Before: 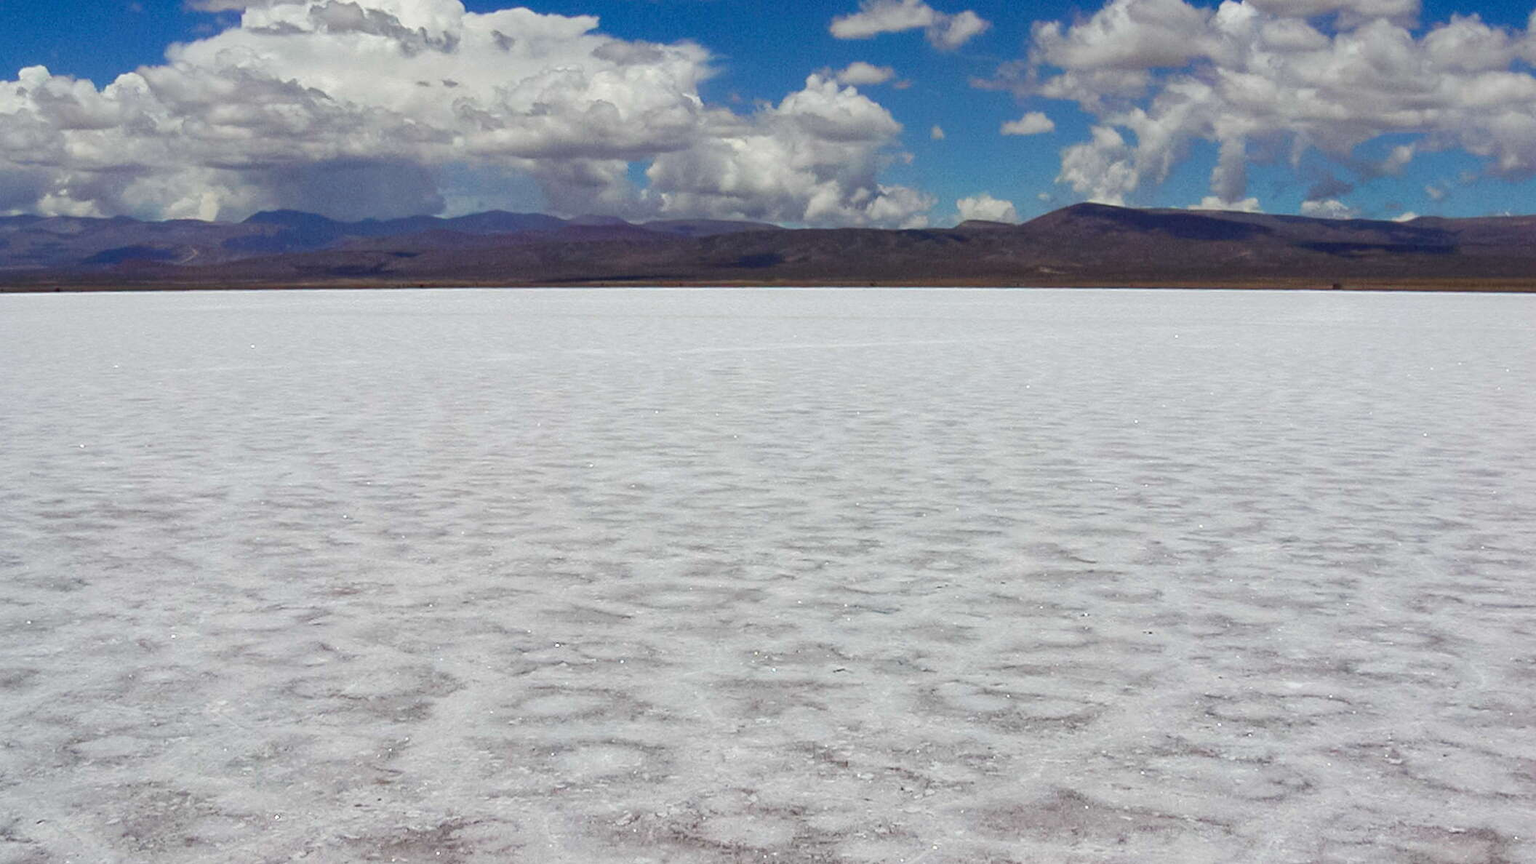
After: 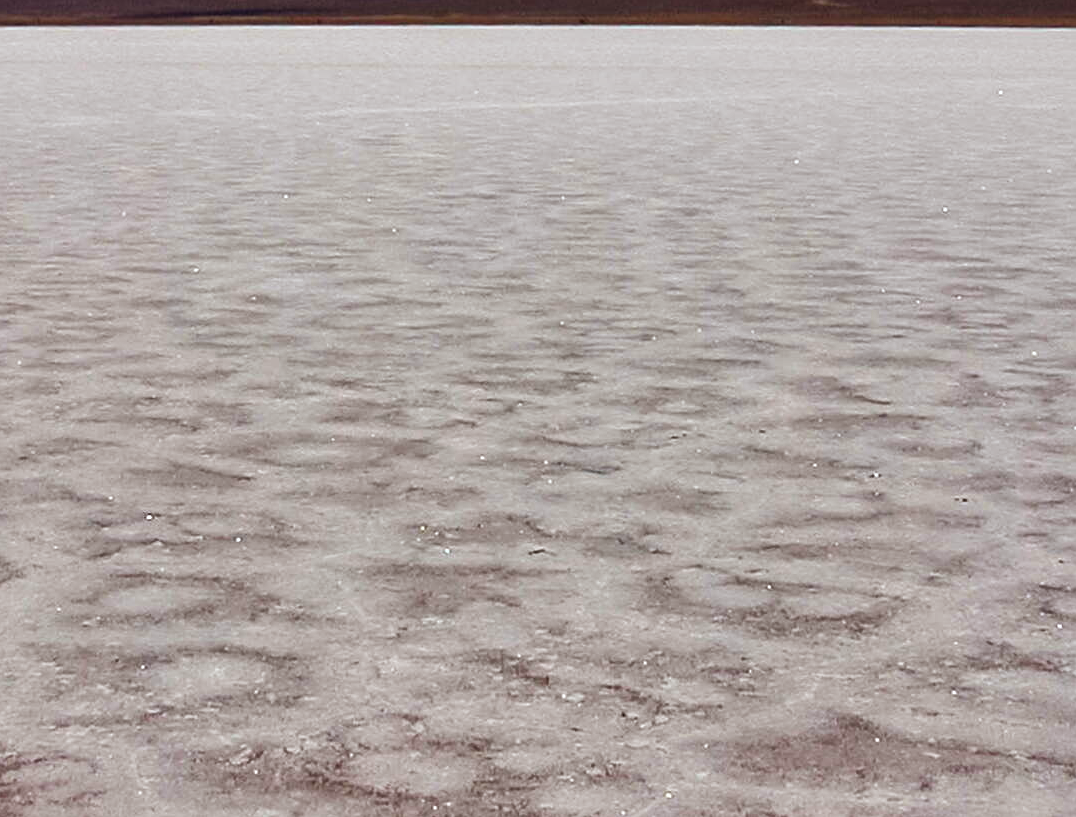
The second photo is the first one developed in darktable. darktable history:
crop and rotate: left 29.237%, top 31.152%, right 19.807%
sharpen: amount 0.2
shadows and highlights: low approximation 0.01, soften with gaussian
rgb levels: mode RGB, independent channels, levels [[0, 0.5, 1], [0, 0.521, 1], [0, 0.536, 1]]
